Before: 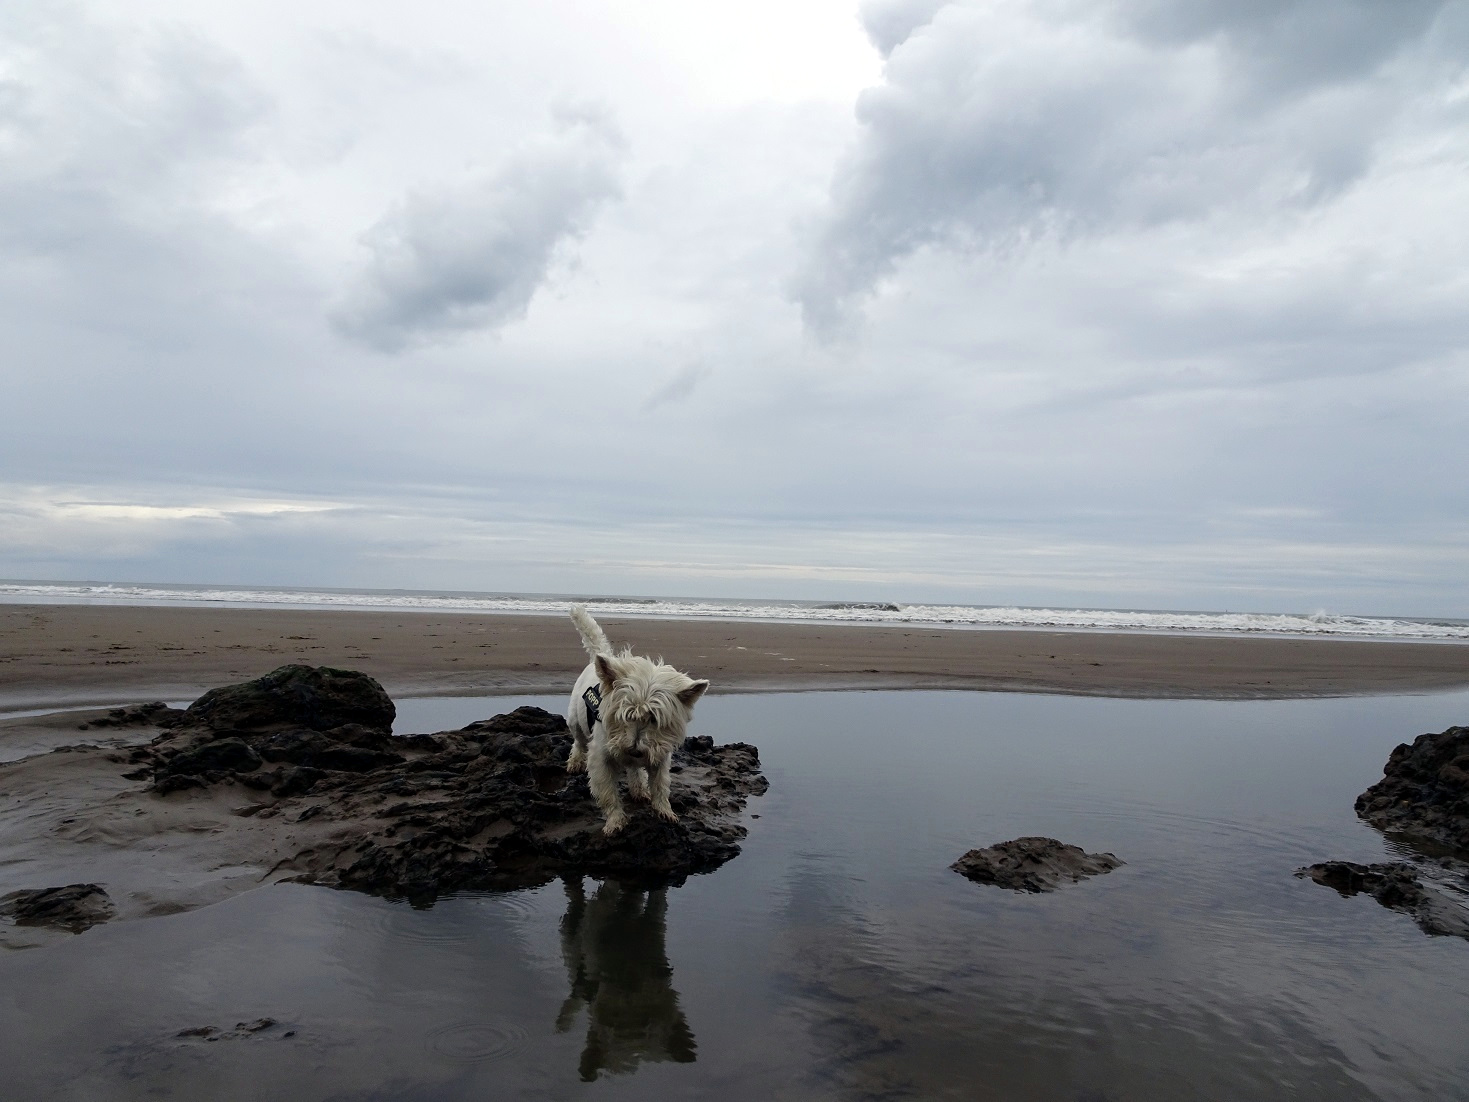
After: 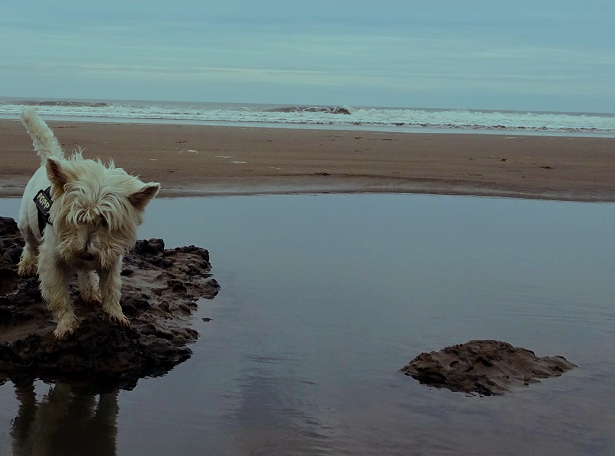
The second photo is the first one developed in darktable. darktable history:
color balance rgb: power › luminance -3.993%, power › chroma 0.535%, power › hue 39.34°, highlights gain › chroma 4.045%, highlights gain › hue 201.35°, perceptual saturation grading › global saturation 30.715%, perceptual brilliance grading › mid-tones 9.817%, perceptual brilliance grading › shadows 15.773%, contrast -9.859%
crop: left 37.432%, top 45.174%, right 20.685%, bottom 13.385%
exposure: exposure -0.57 EV, compensate highlight preservation false
